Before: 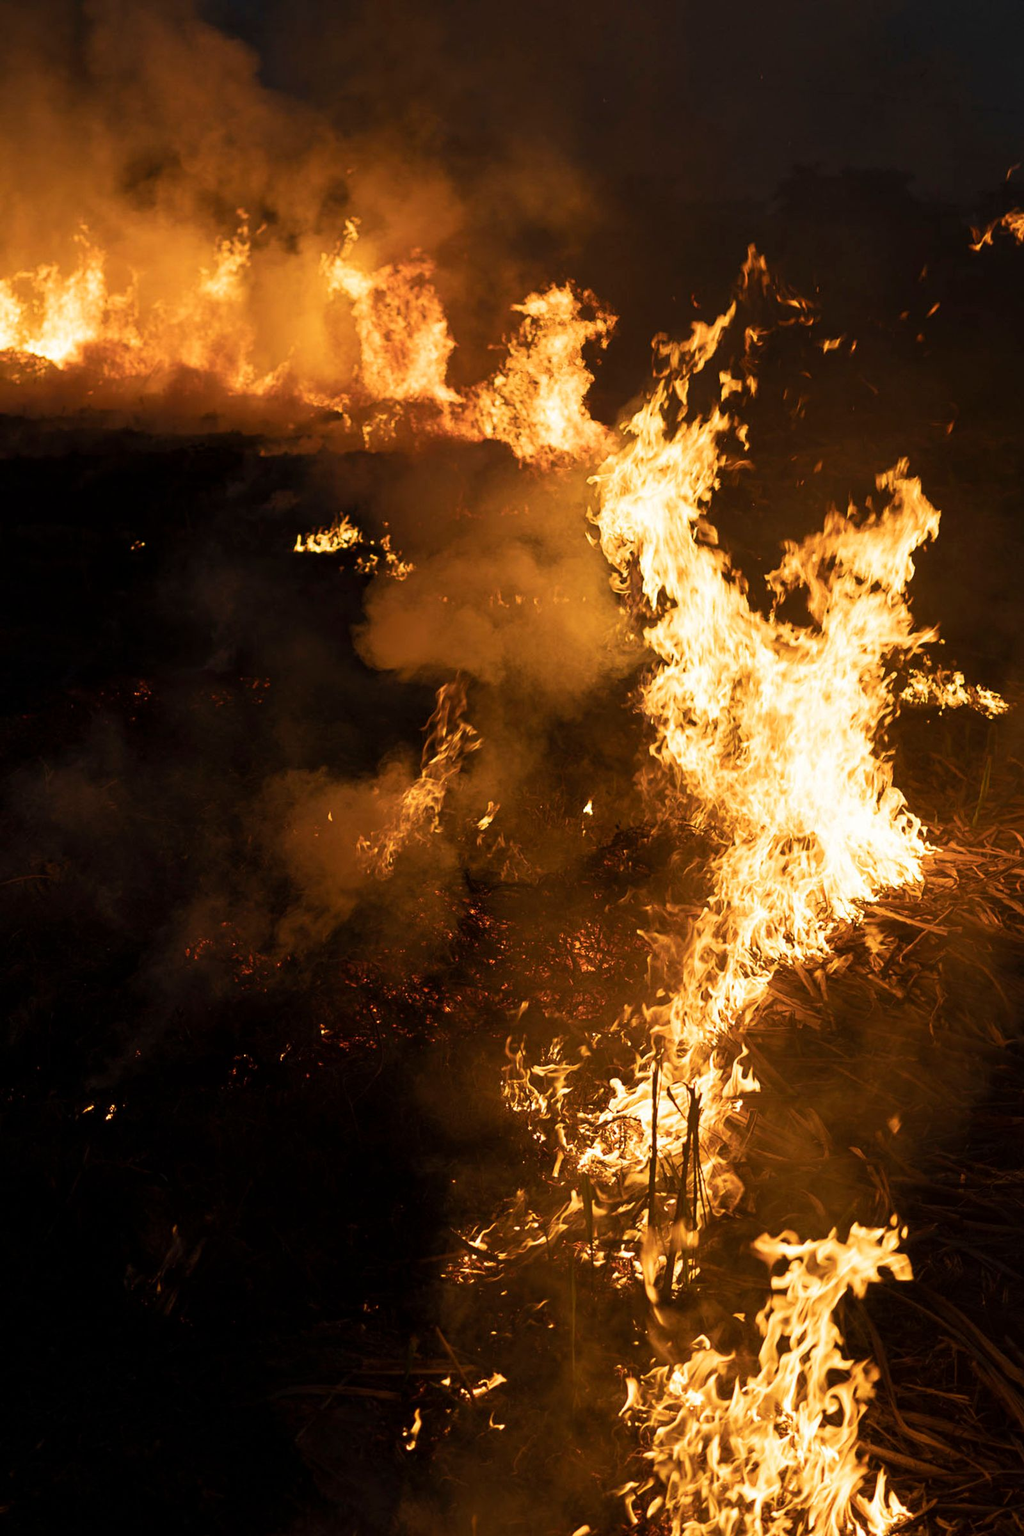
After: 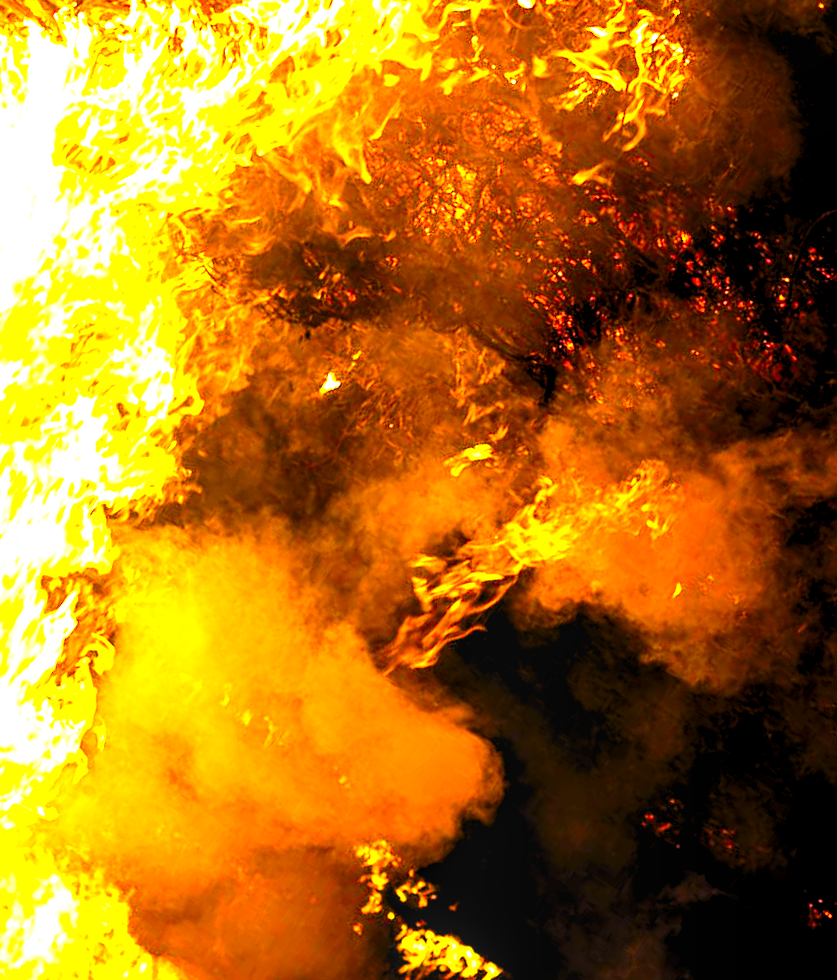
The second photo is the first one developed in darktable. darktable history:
color balance rgb: shadows lift › chroma 1.017%, shadows lift › hue 242.55°, highlights gain › chroma 0.226%, highlights gain › hue 332.61°, perceptual saturation grading › global saturation 19.245%, global vibrance 20%
contrast brightness saturation: contrast 0.207, brightness -0.107, saturation 0.214
exposure: black level correction 0, exposure 2.297 EV, compensate highlight preservation false
levels: levels [0.073, 0.497, 0.972]
local contrast: on, module defaults
crop and rotate: angle 147.42°, left 9.113%, top 15.575%, right 4.491%, bottom 16.982%
